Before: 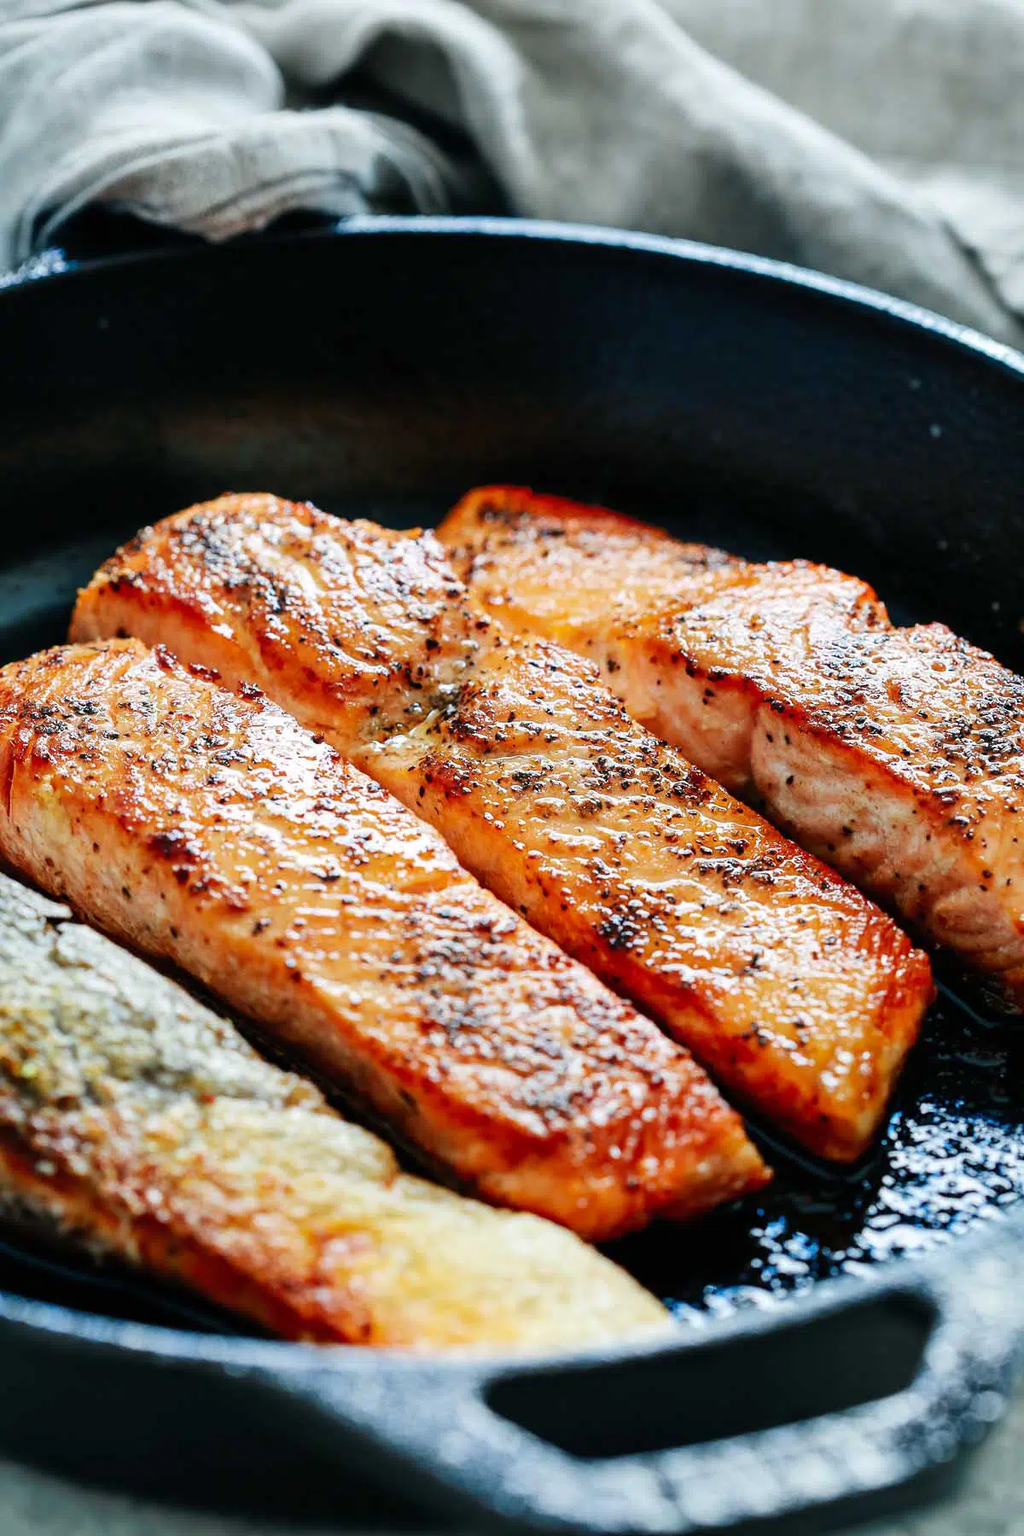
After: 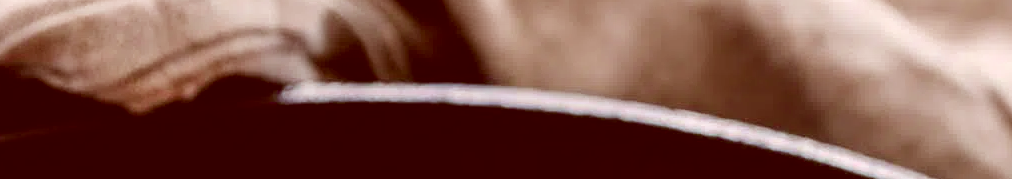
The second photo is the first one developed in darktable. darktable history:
contrast brightness saturation: saturation 0.1
crop and rotate: left 9.644%, top 9.491%, right 6.021%, bottom 80.509%
color correction: highlights a* 9.03, highlights b* 8.71, shadows a* 40, shadows b* 40, saturation 0.8
